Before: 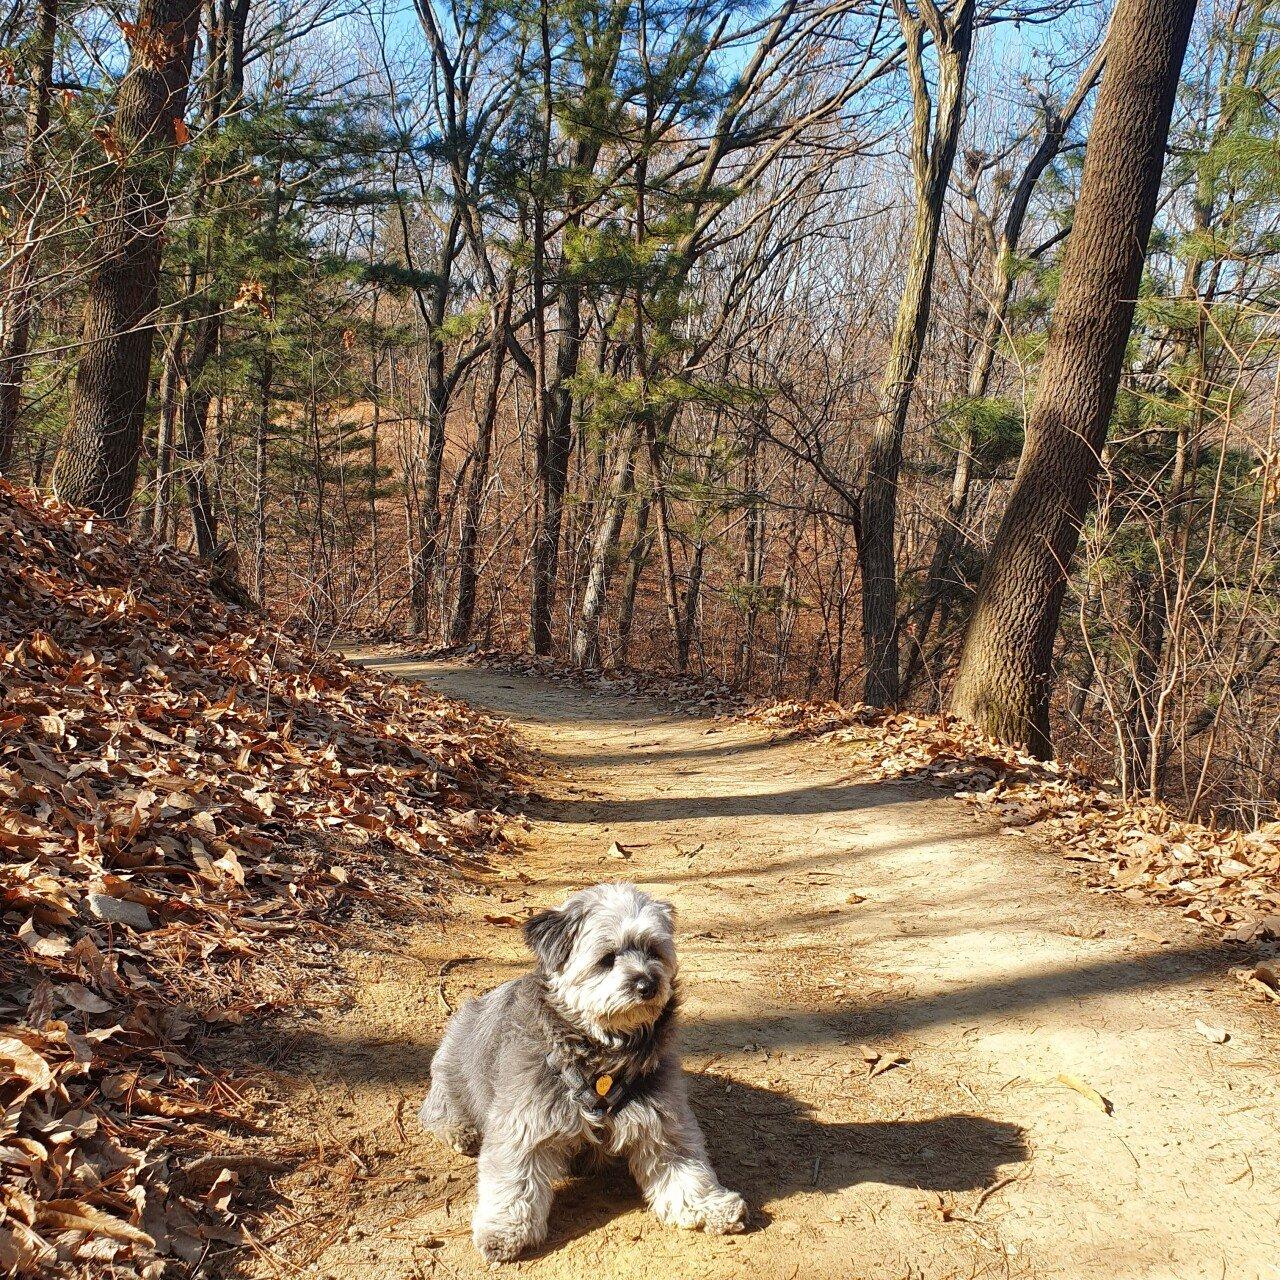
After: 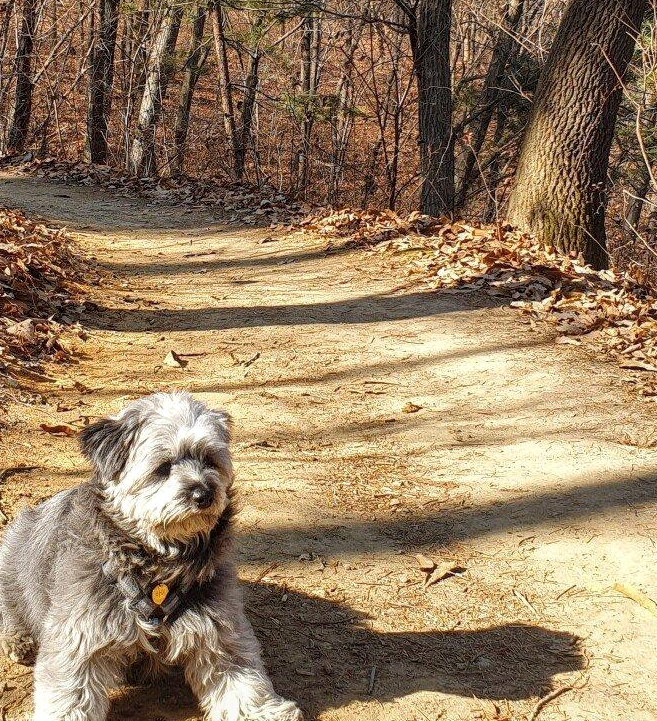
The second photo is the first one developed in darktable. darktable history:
local contrast: on, module defaults
crop: left 34.753%, top 38.388%, right 13.872%, bottom 5.223%
